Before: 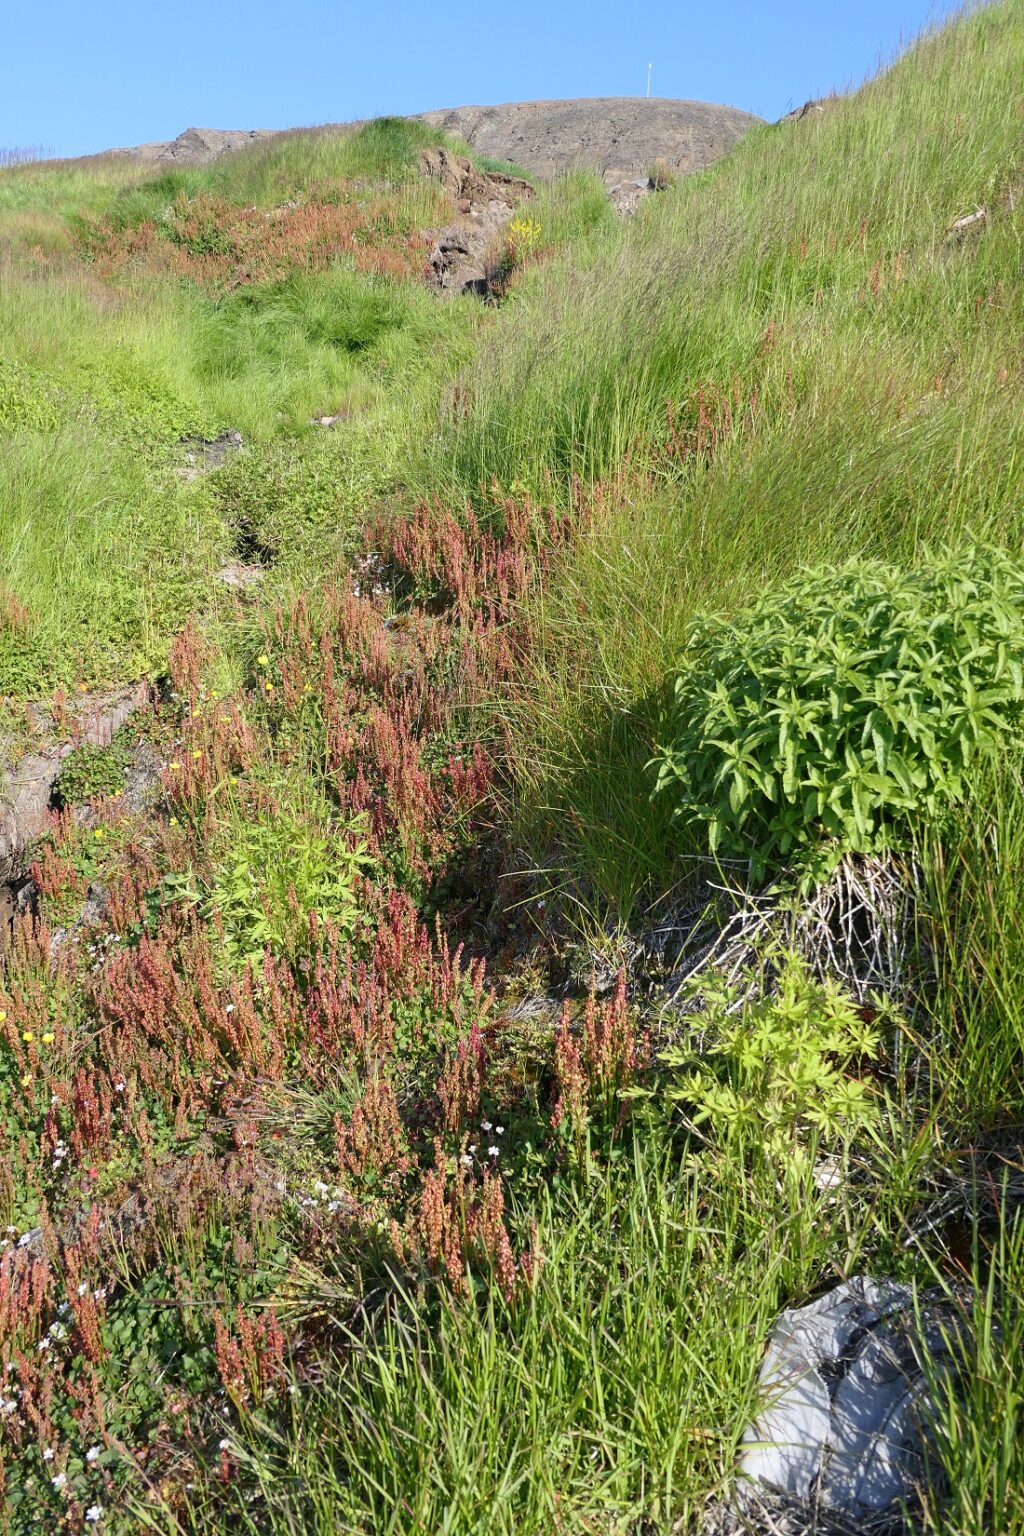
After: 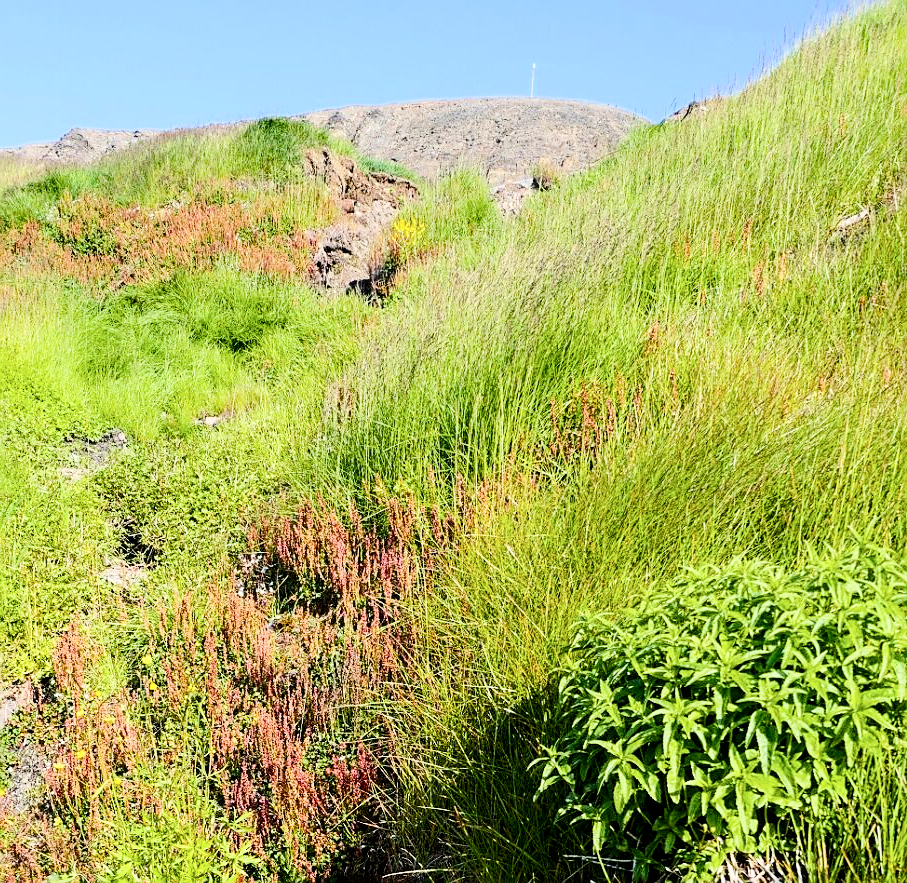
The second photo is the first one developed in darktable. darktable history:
color balance rgb: shadows lift › luminance -9.087%, perceptual saturation grading › global saturation 30.721%, global vibrance 20%
crop and rotate: left 11.412%, bottom 42.503%
sharpen: on, module defaults
contrast brightness saturation: contrast 0.297
tone equalizer: -8 EV -0.719 EV, -7 EV -0.683 EV, -6 EV -0.575 EV, -5 EV -0.41 EV, -3 EV 0.378 EV, -2 EV 0.6 EV, -1 EV 0.697 EV, +0 EV 0.776 EV
local contrast: highlights 98%, shadows 84%, detail 160%, midtone range 0.2
filmic rgb: black relative exposure -7.33 EV, white relative exposure 5.07 EV, hardness 3.21
